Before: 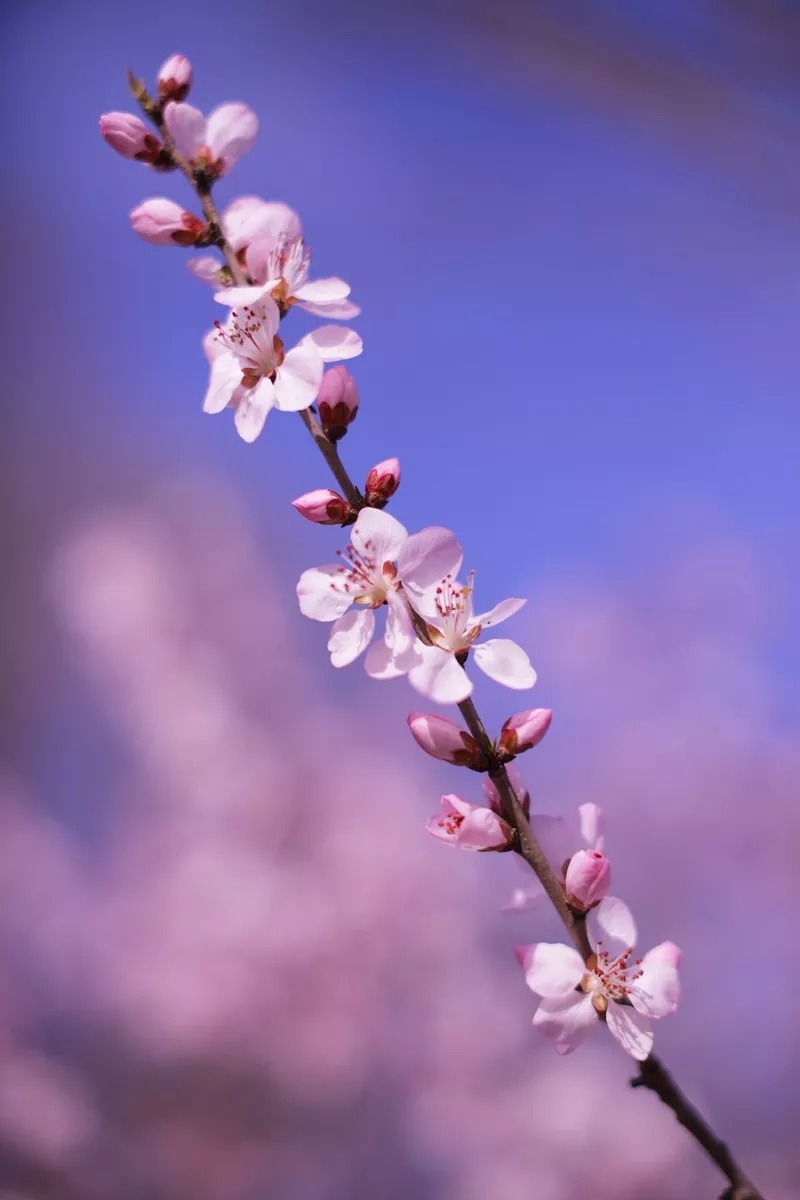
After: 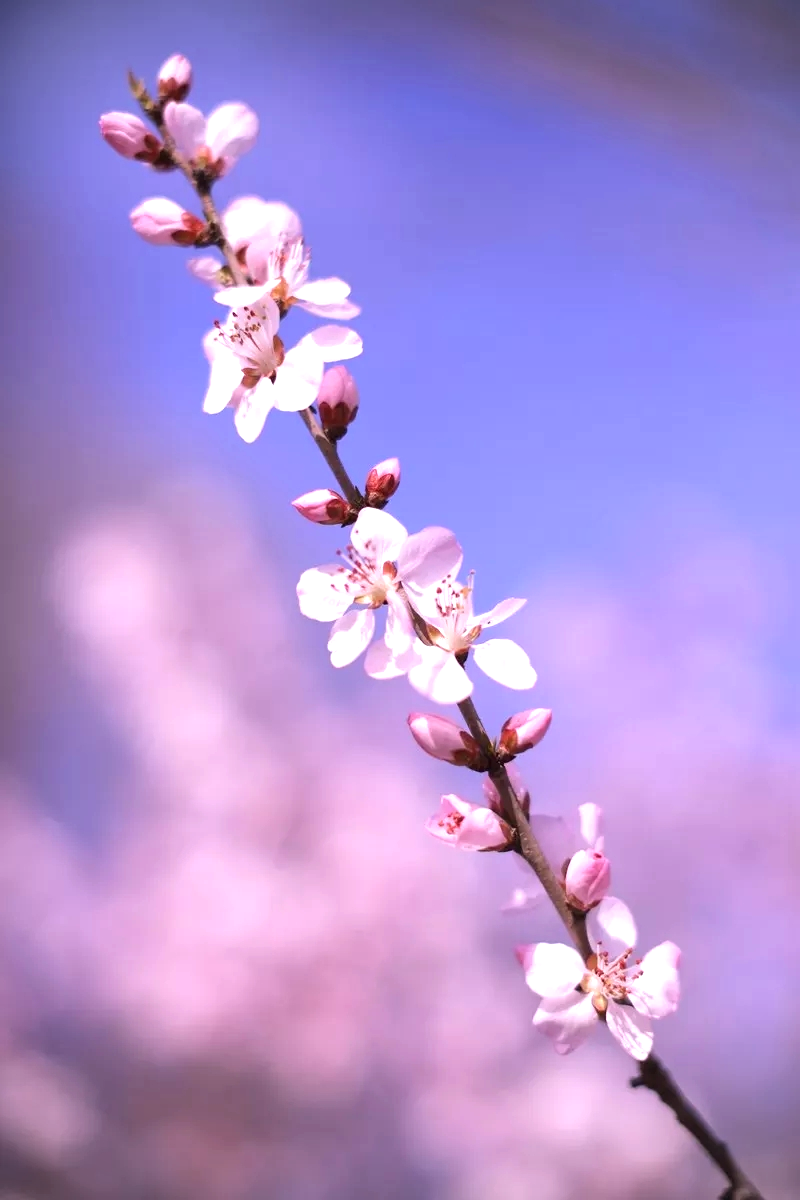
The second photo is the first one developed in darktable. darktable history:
shadows and highlights: radius 44.78, white point adjustment 6.64, compress 79.65%, highlights color adjustment 78.42%, soften with gaussian
vignetting: fall-off start 91.19%
exposure: exposure 0.6 EV, compensate highlight preservation false
